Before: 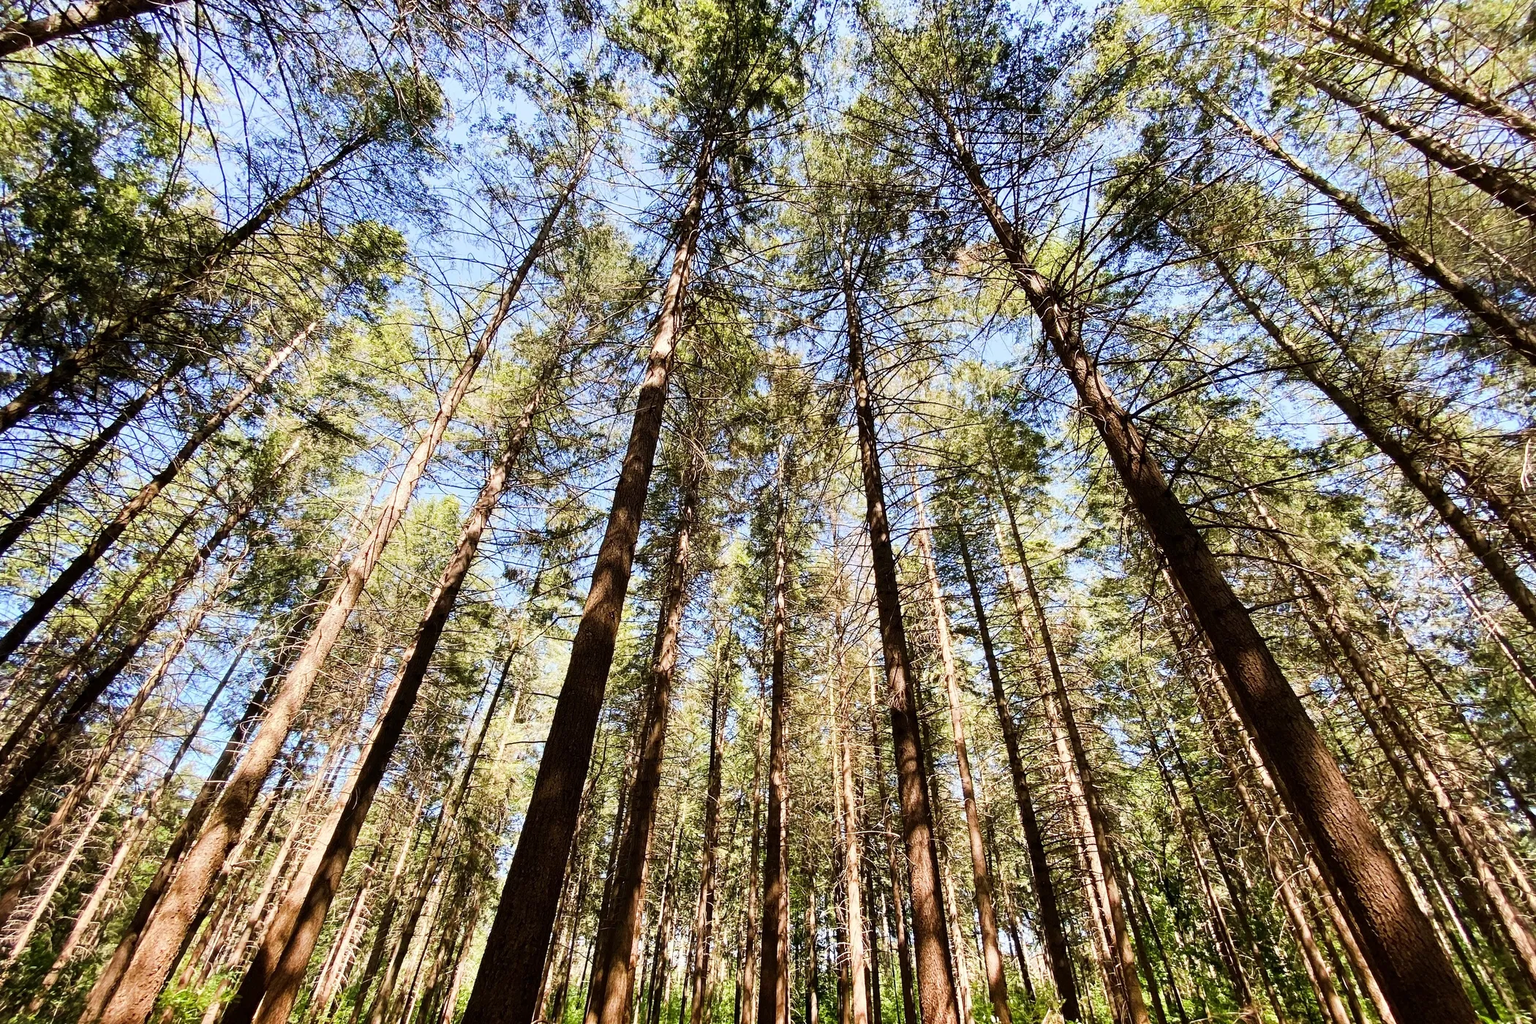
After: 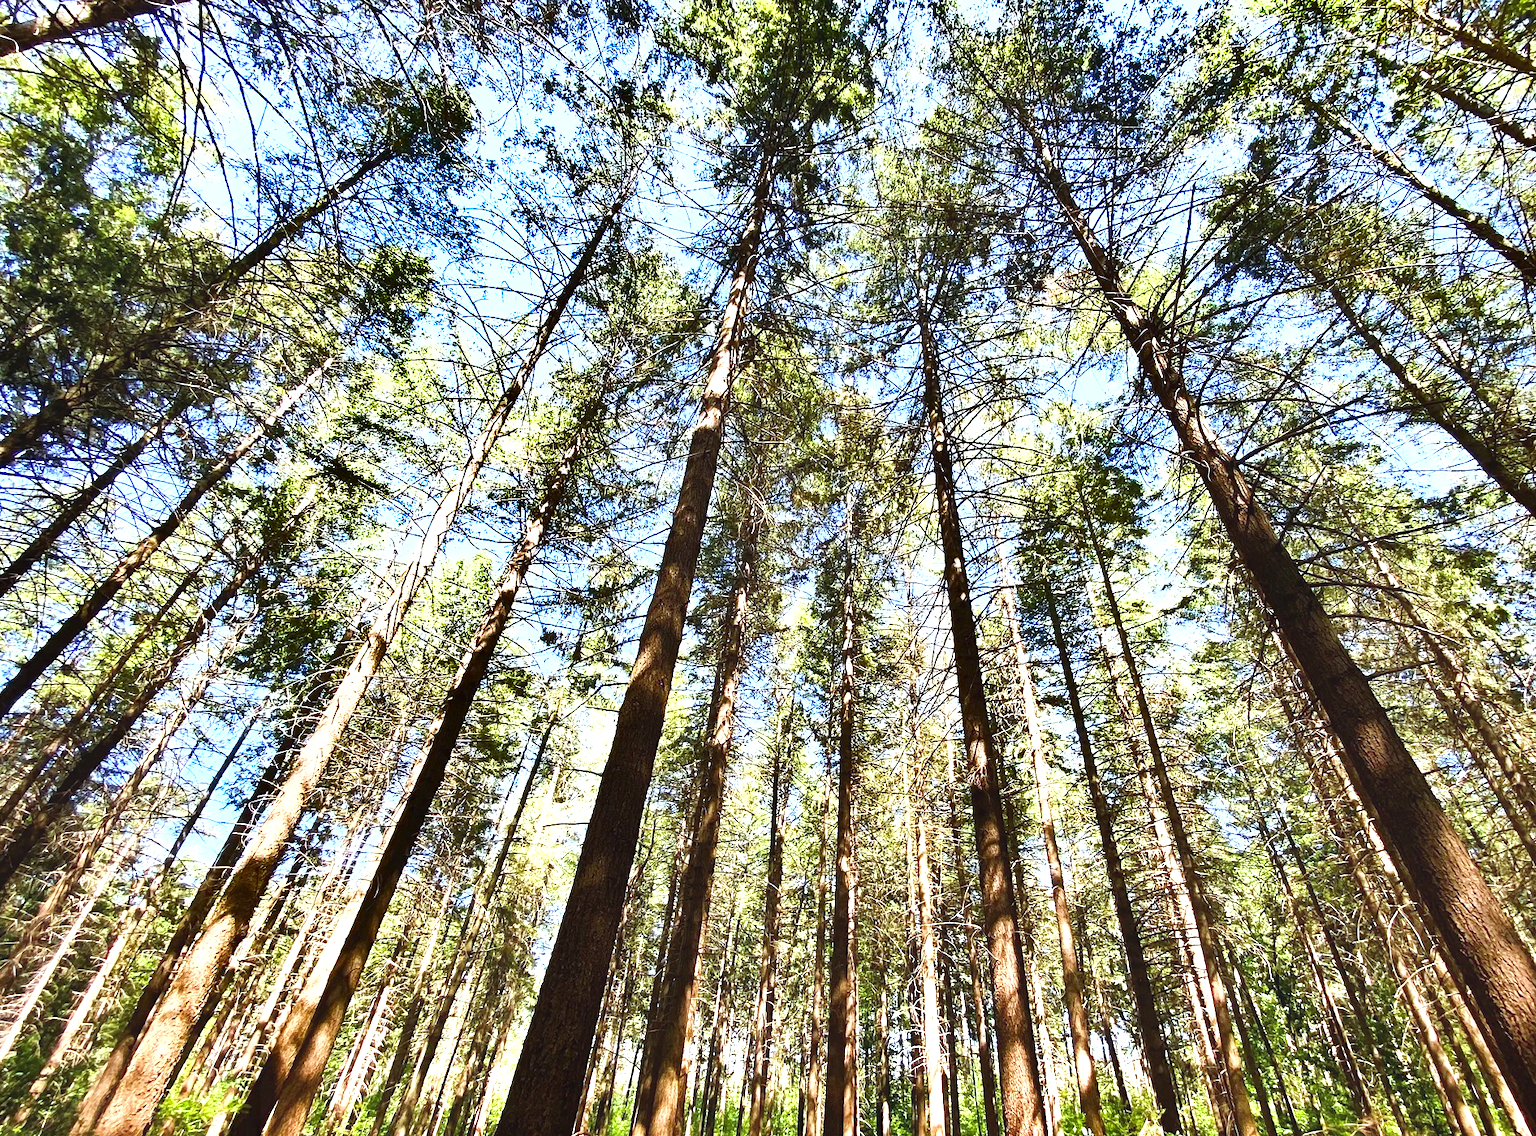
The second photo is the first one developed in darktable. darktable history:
crop and rotate: left 1.088%, right 8.807%
exposure: black level correction 0, exposure 1.1 EV, compensate exposure bias true, compensate highlight preservation false
shadows and highlights: shadows 20.91, highlights -82.73, soften with gaussian
white balance: red 0.925, blue 1.046
contrast equalizer: y [[0.46, 0.454, 0.451, 0.451, 0.455, 0.46], [0.5 ×6], [0.5 ×6], [0 ×6], [0 ×6]]
